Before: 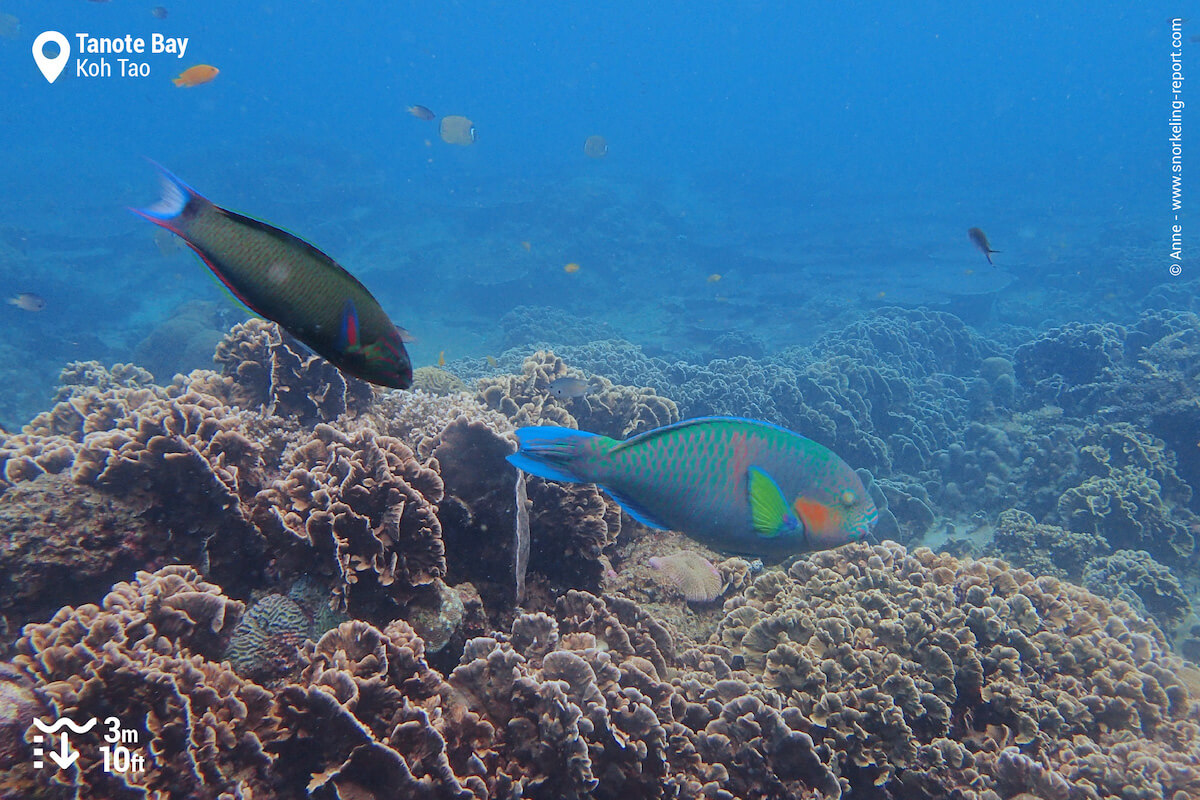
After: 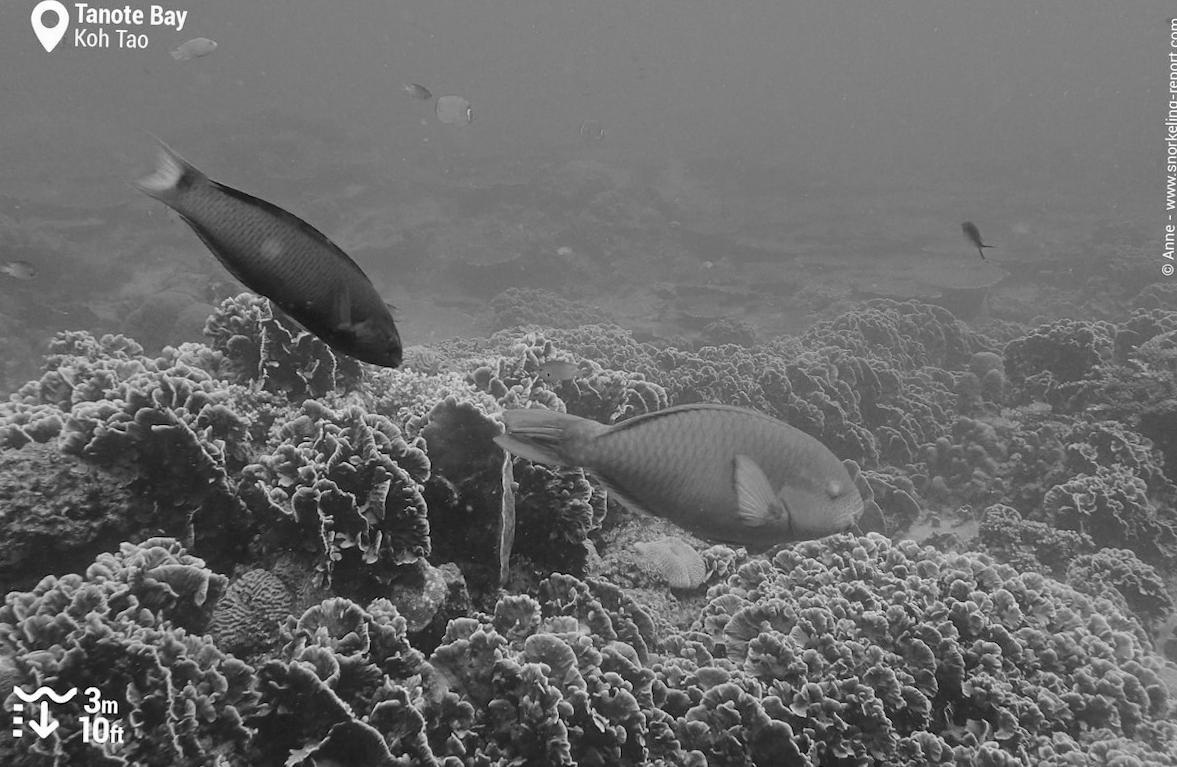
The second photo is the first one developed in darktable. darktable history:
monochrome: on, module defaults
rotate and perspective: rotation 1.57°, crop left 0.018, crop right 0.982, crop top 0.039, crop bottom 0.961
